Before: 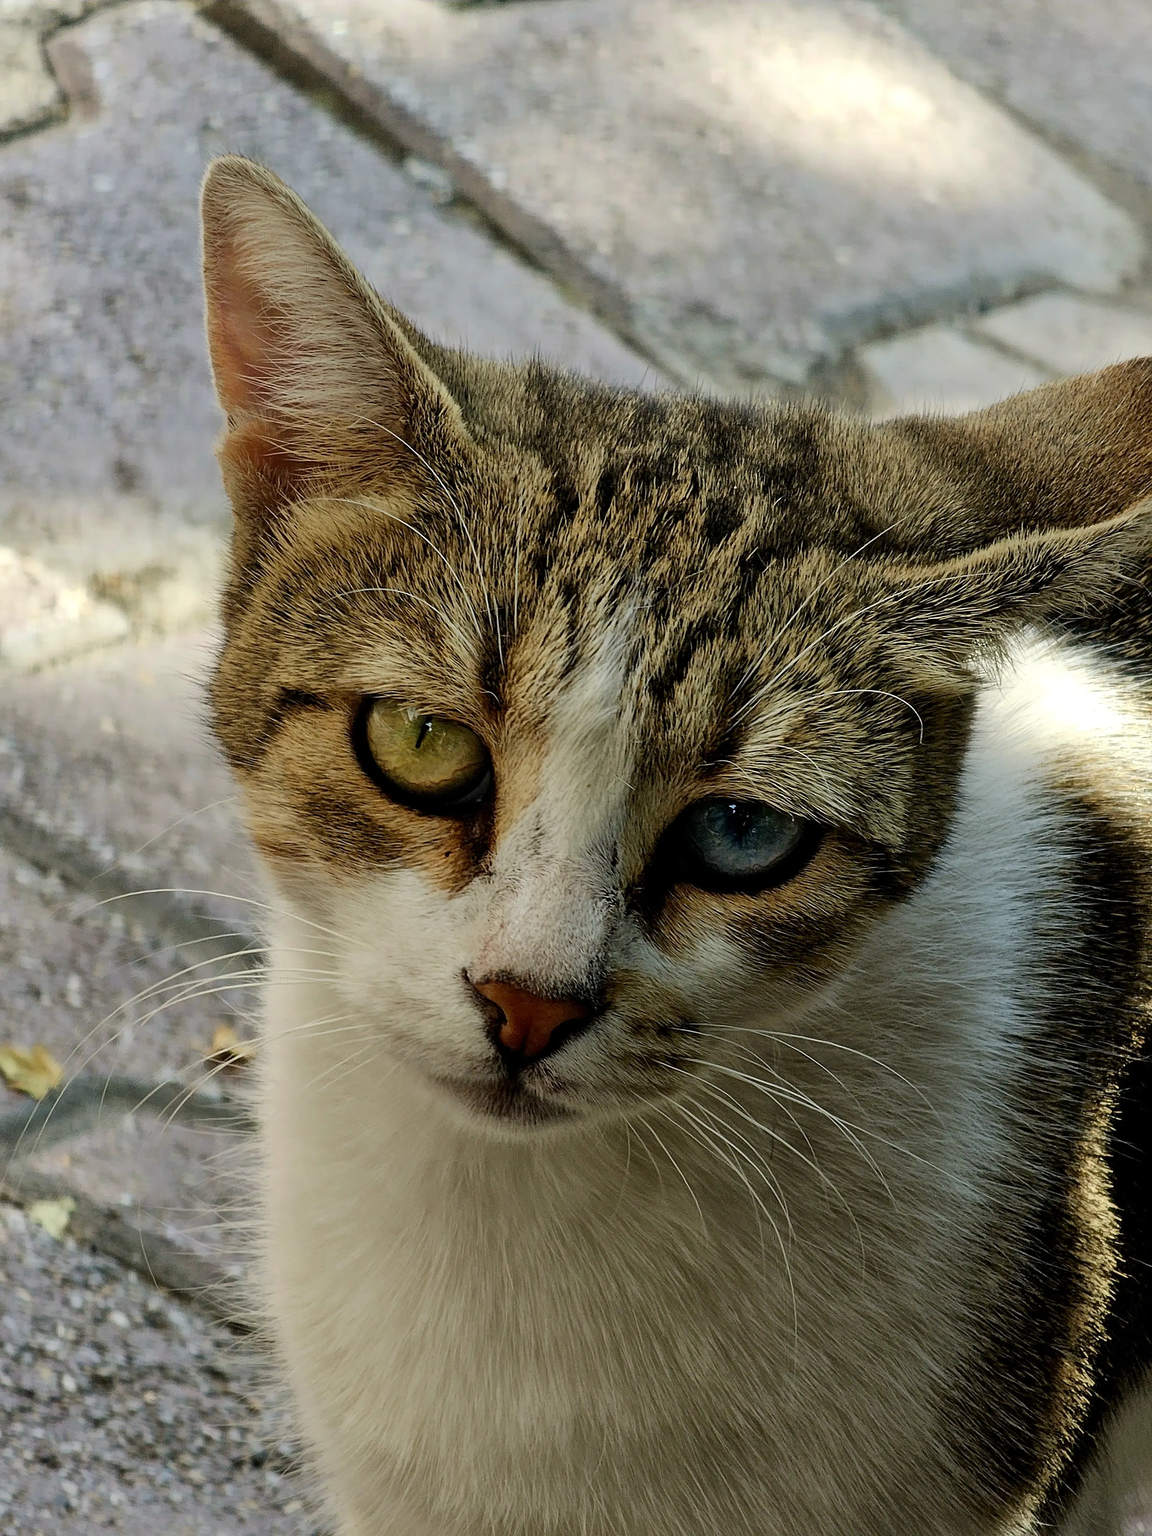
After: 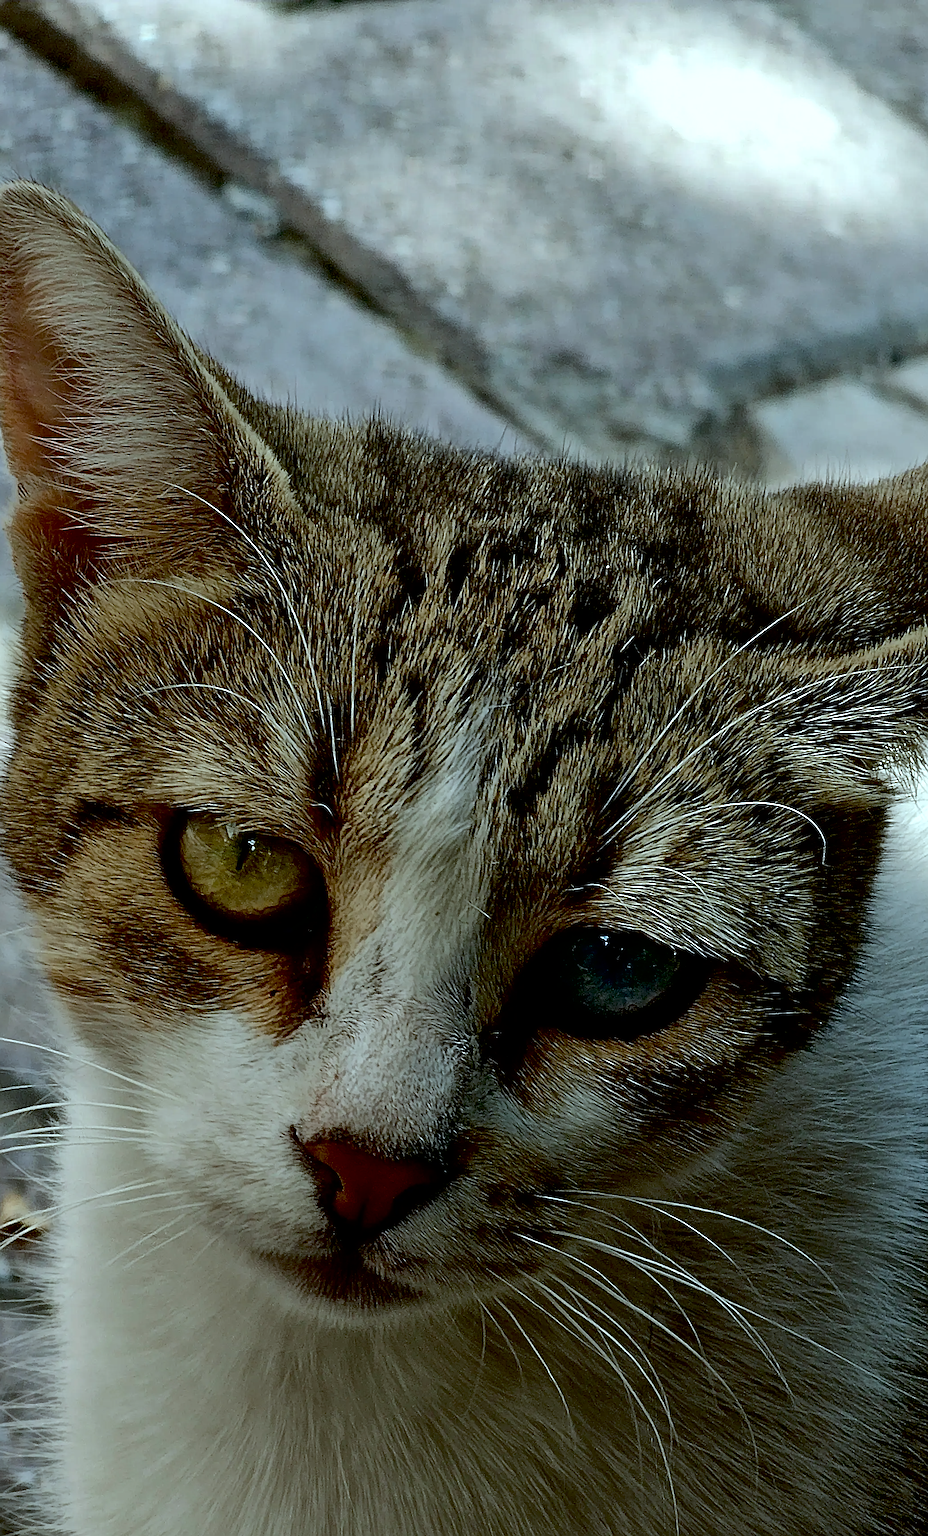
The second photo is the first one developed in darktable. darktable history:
sharpen: on, module defaults
crop: left 18.479%, right 12.2%, bottom 13.971%
color correction: highlights a* -12.64, highlights b* -18.1, saturation 0.7
exposure: black level correction 0.025, exposure 0.182 EV, compensate highlight preservation false
contrast brightness saturation: brightness -0.2, saturation 0.08
white balance: emerald 1
